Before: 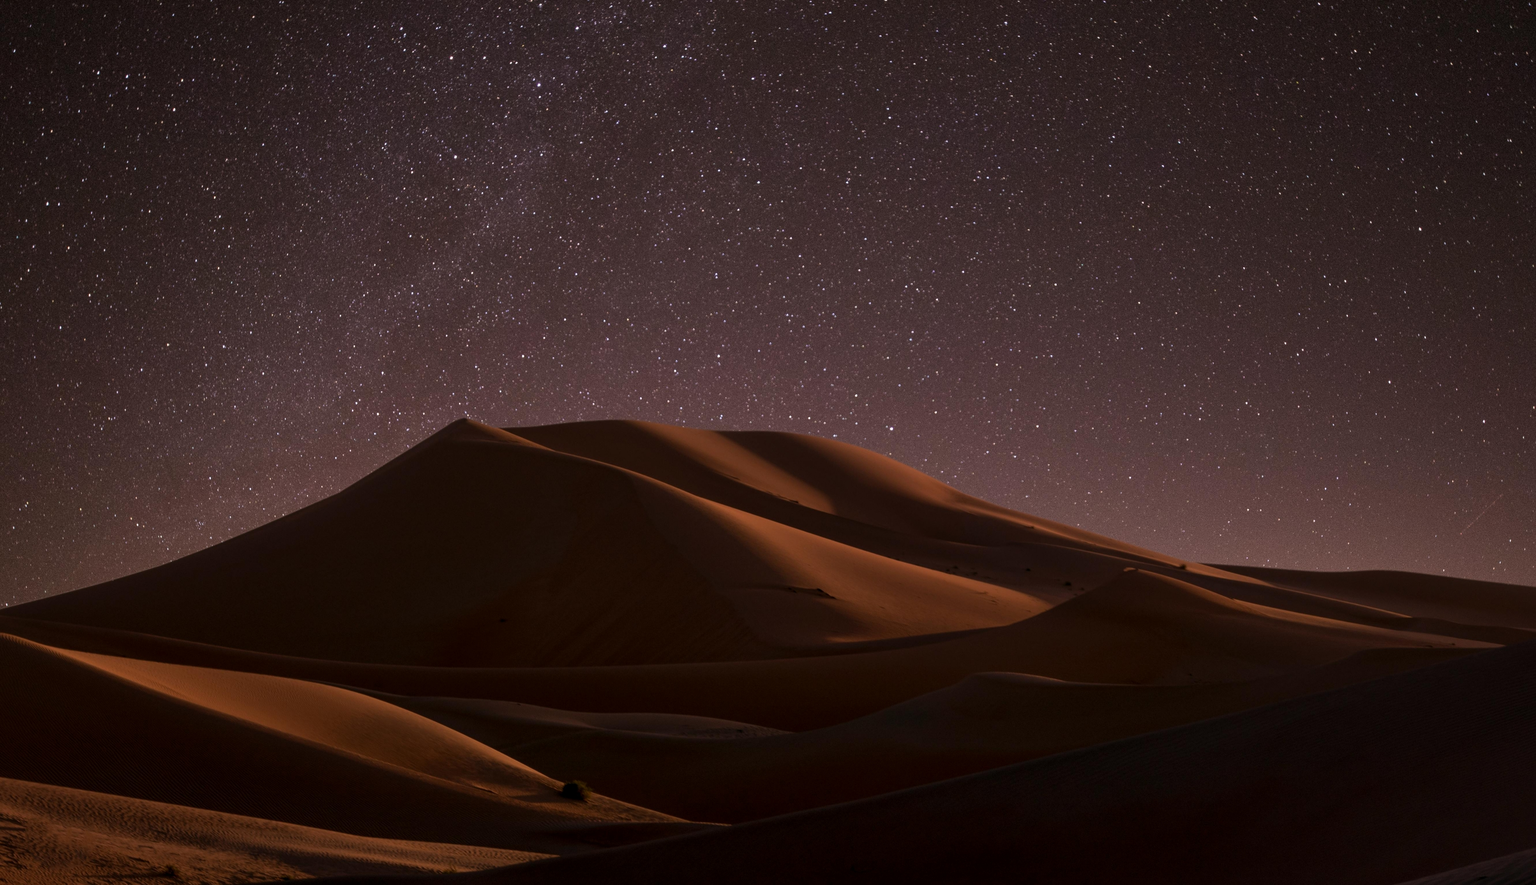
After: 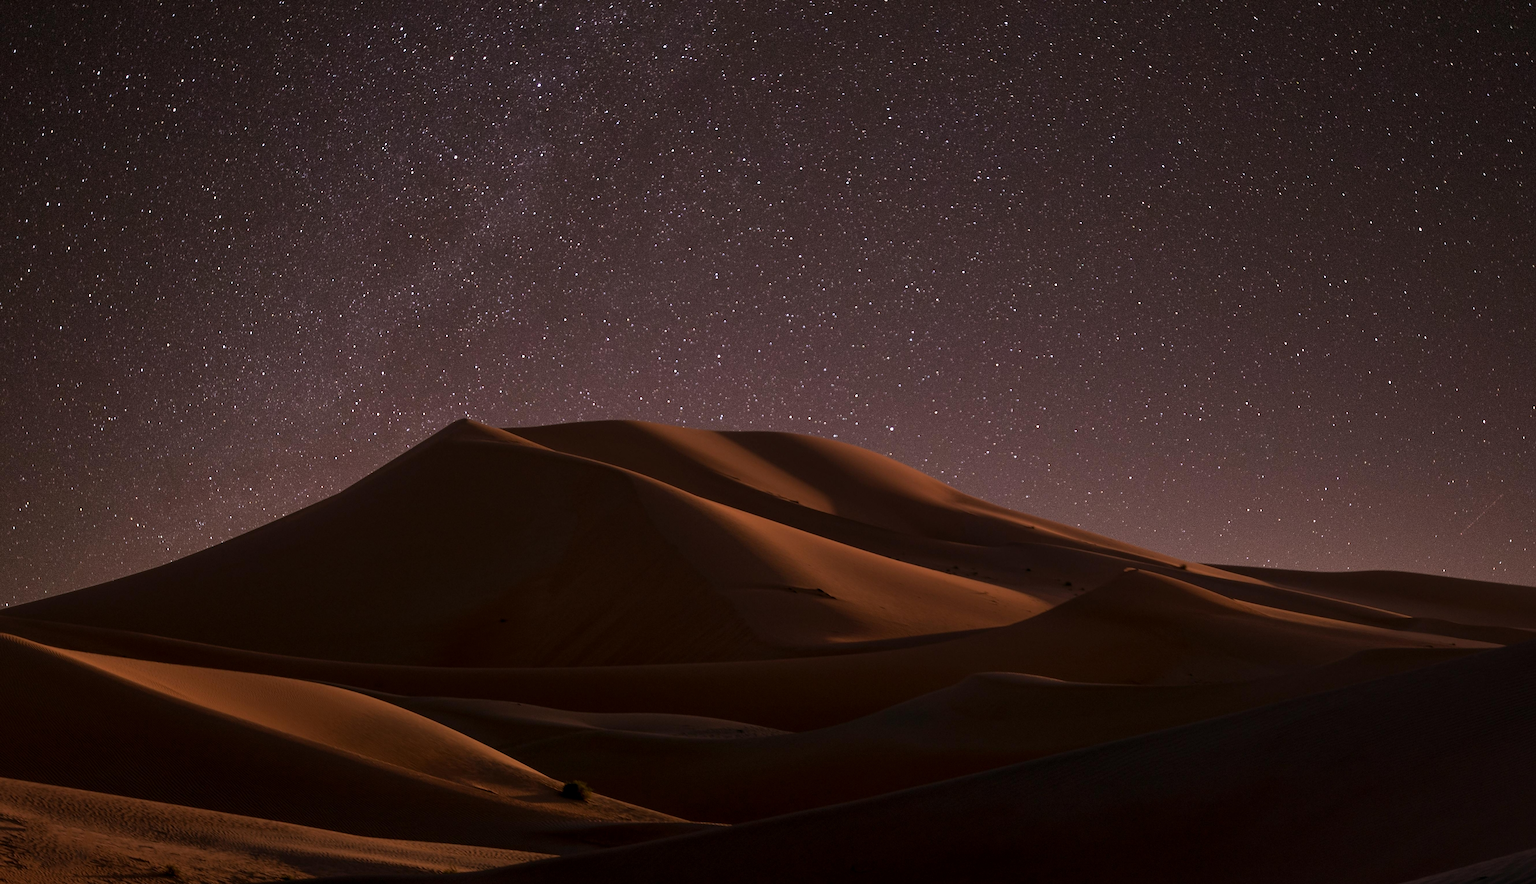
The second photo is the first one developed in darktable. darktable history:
tone equalizer: on, module defaults
sharpen: radius 1.432, amount 0.399, threshold 1.602
